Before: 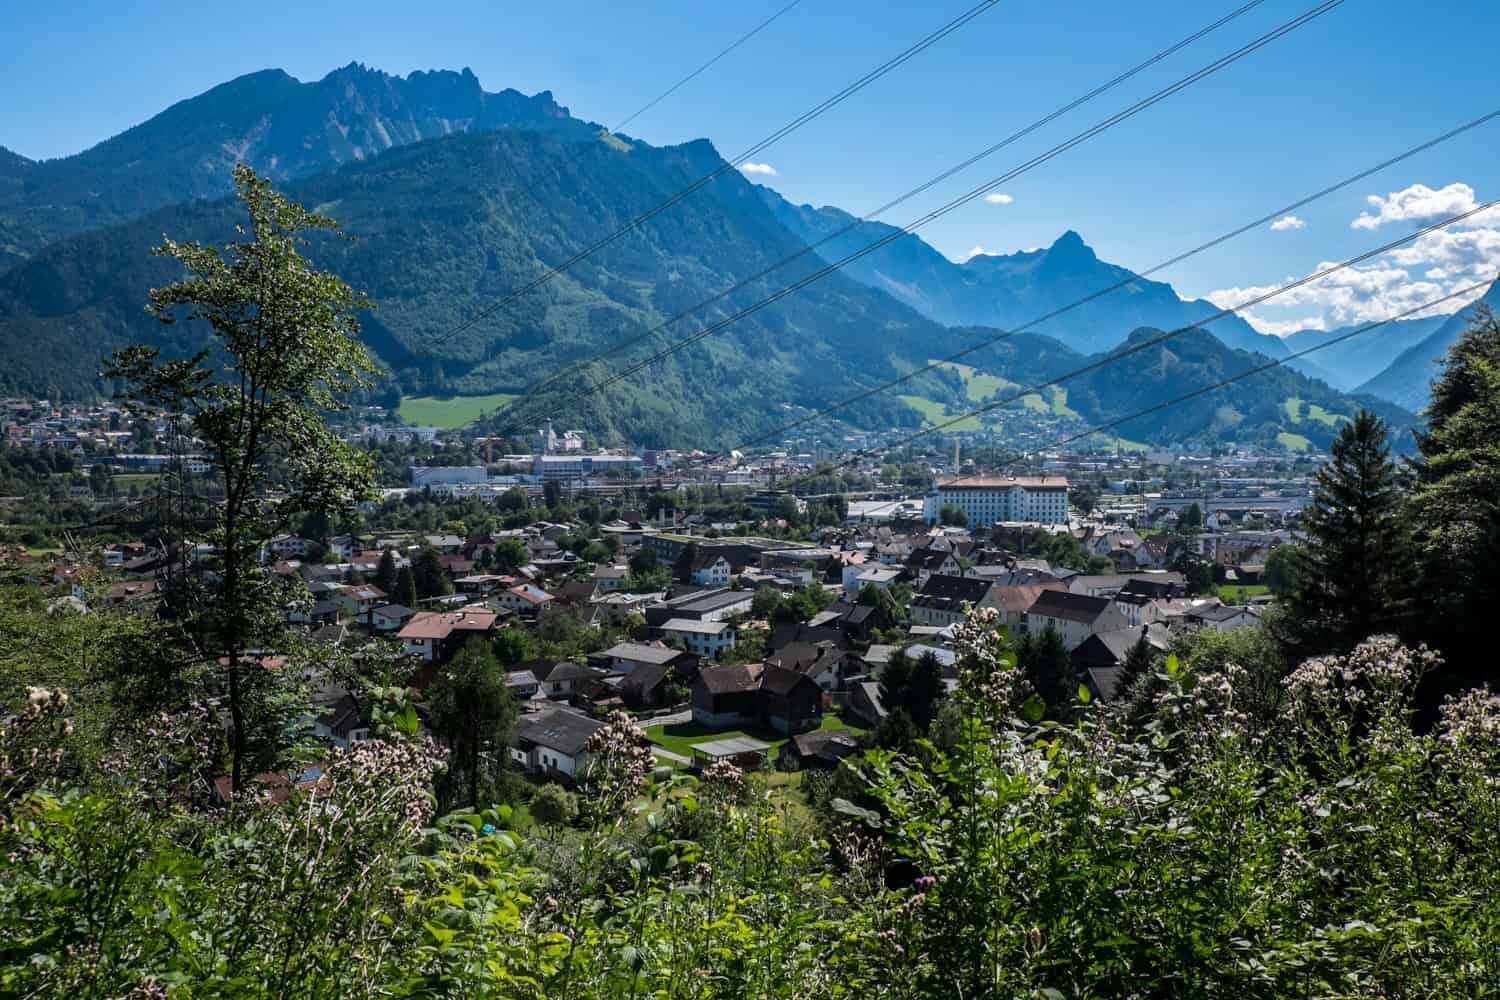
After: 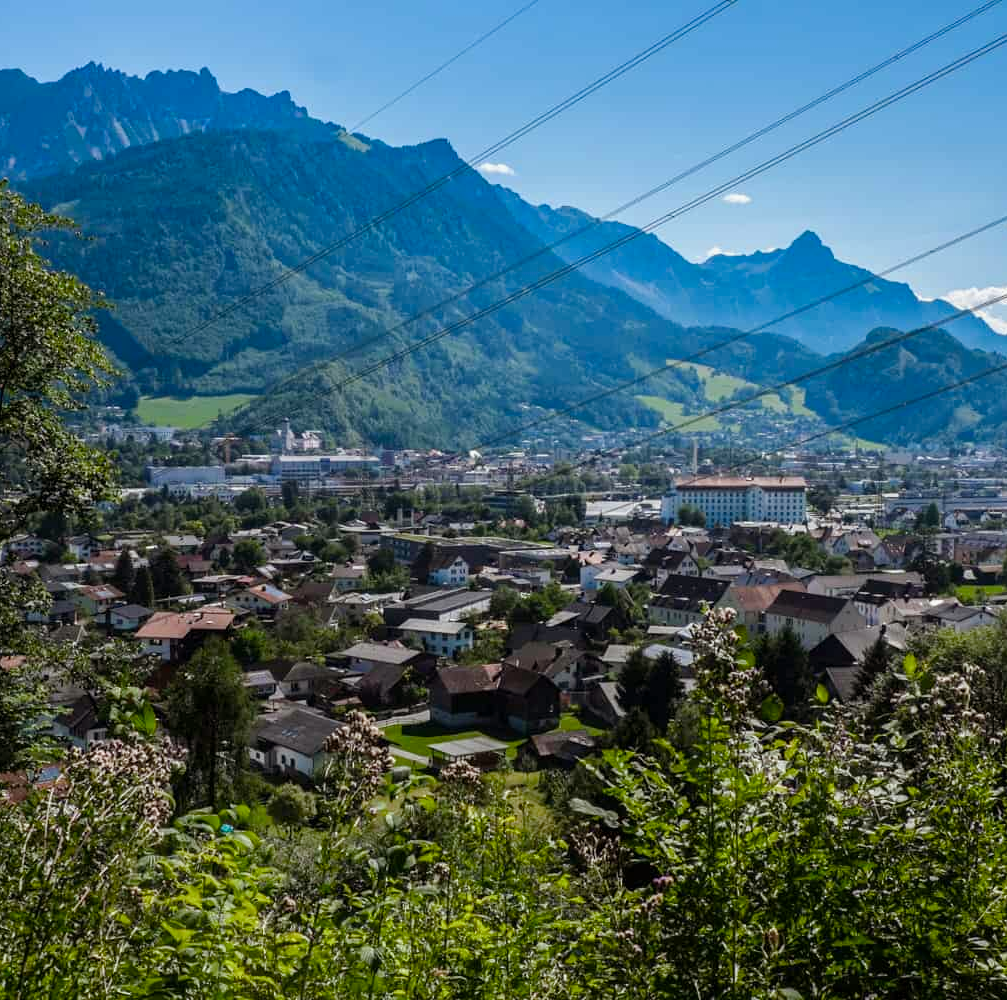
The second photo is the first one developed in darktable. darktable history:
color balance rgb: power › chroma 0.665%, power › hue 60°, perceptual saturation grading › global saturation 0.063%, perceptual saturation grading › highlights -9.364%, perceptual saturation grading › mid-tones 18.238%, perceptual saturation grading › shadows 29.119%, perceptual brilliance grading › global brilliance 2.02%, perceptual brilliance grading › highlights -3.989%
crop and rotate: left 17.522%, right 15.292%
